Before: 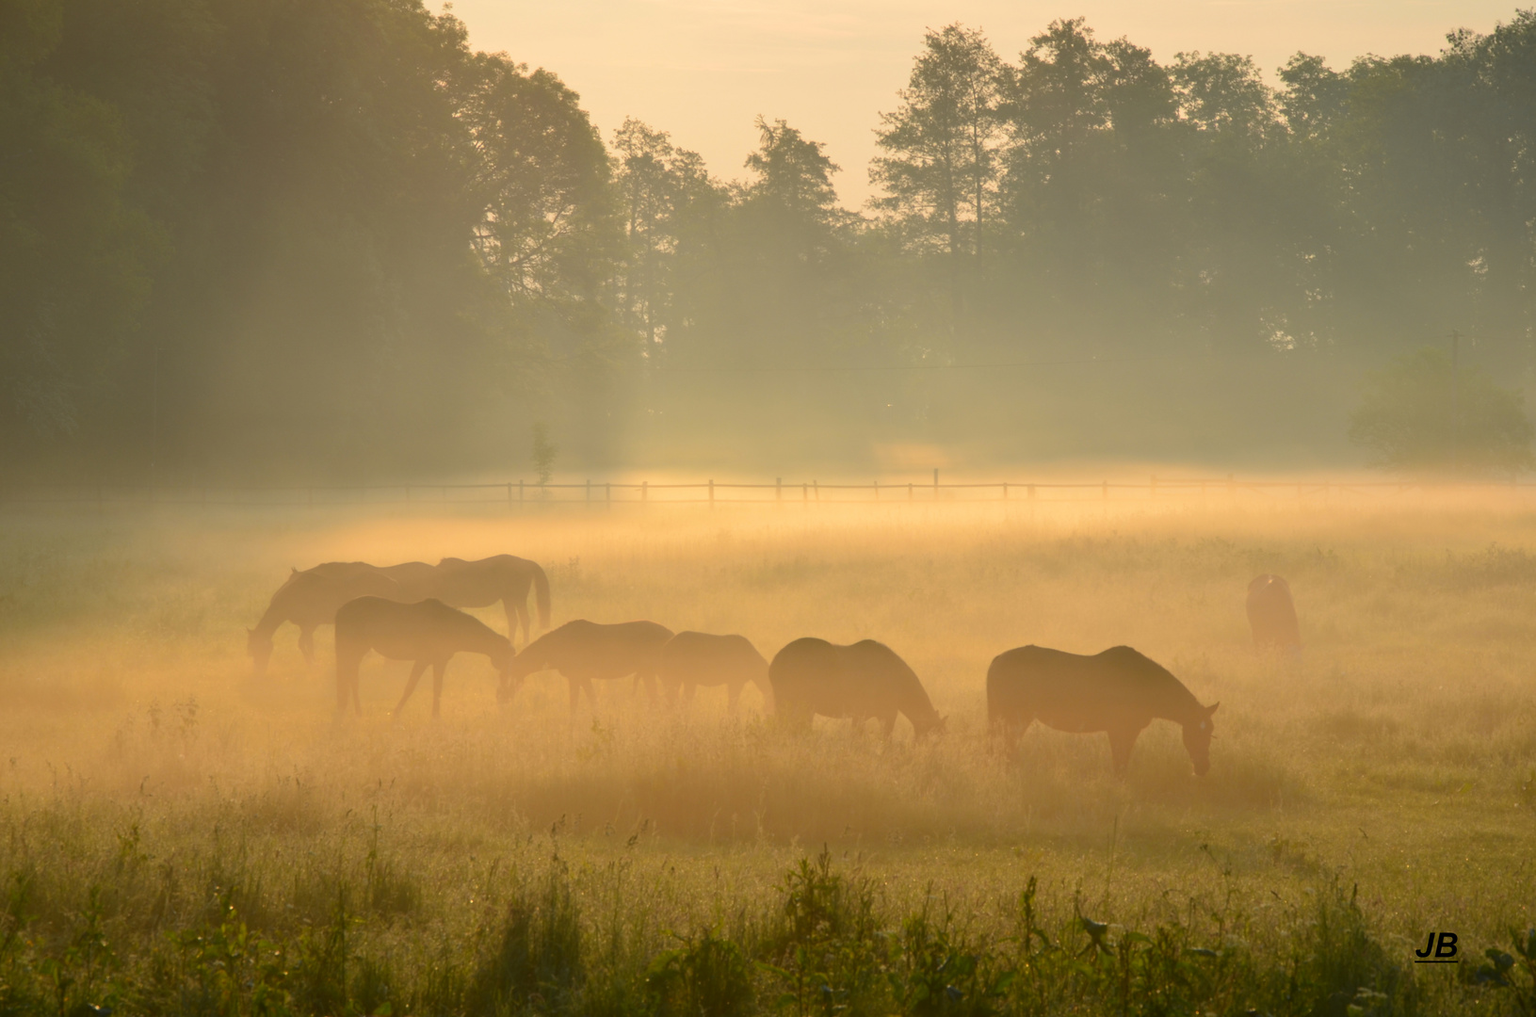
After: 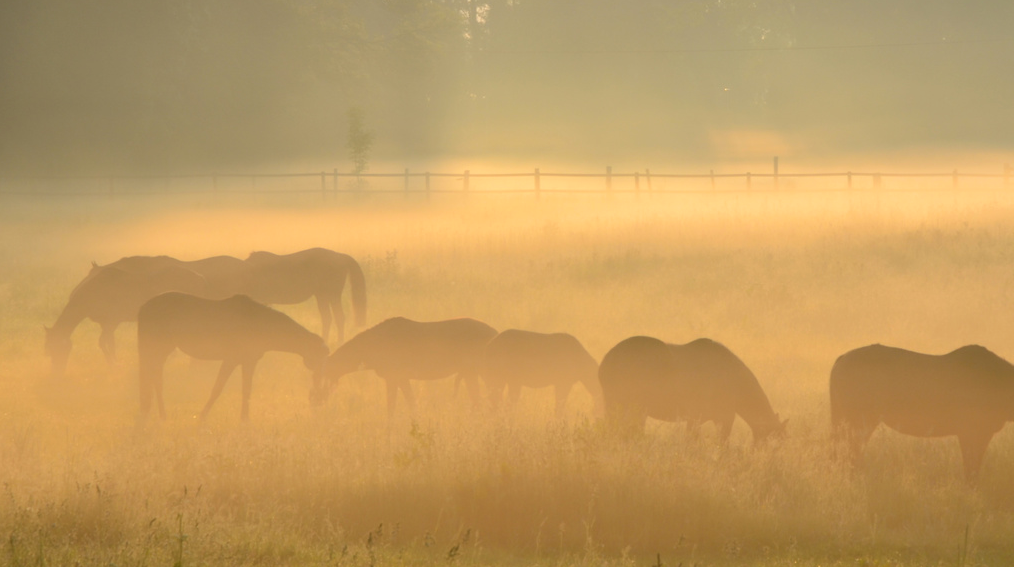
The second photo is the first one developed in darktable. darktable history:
crop: left 13.371%, top 31.622%, right 24.431%, bottom 15.82%
contrast brightness saturation: contrast 0.055, brightness 0.059, saturation 0.01
